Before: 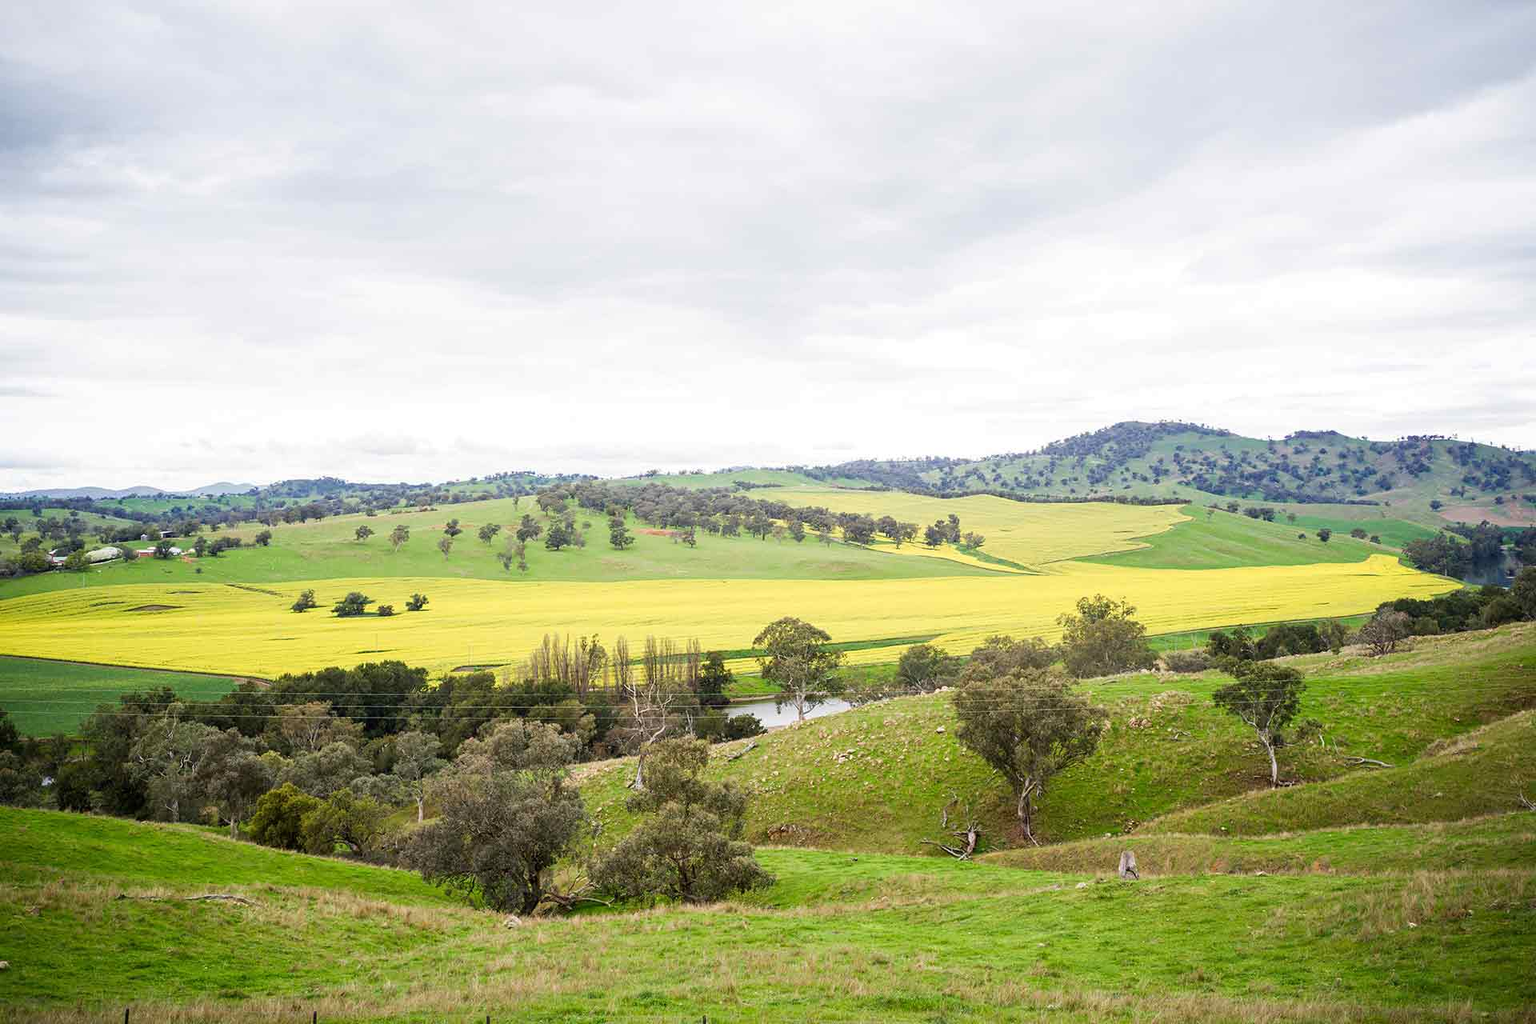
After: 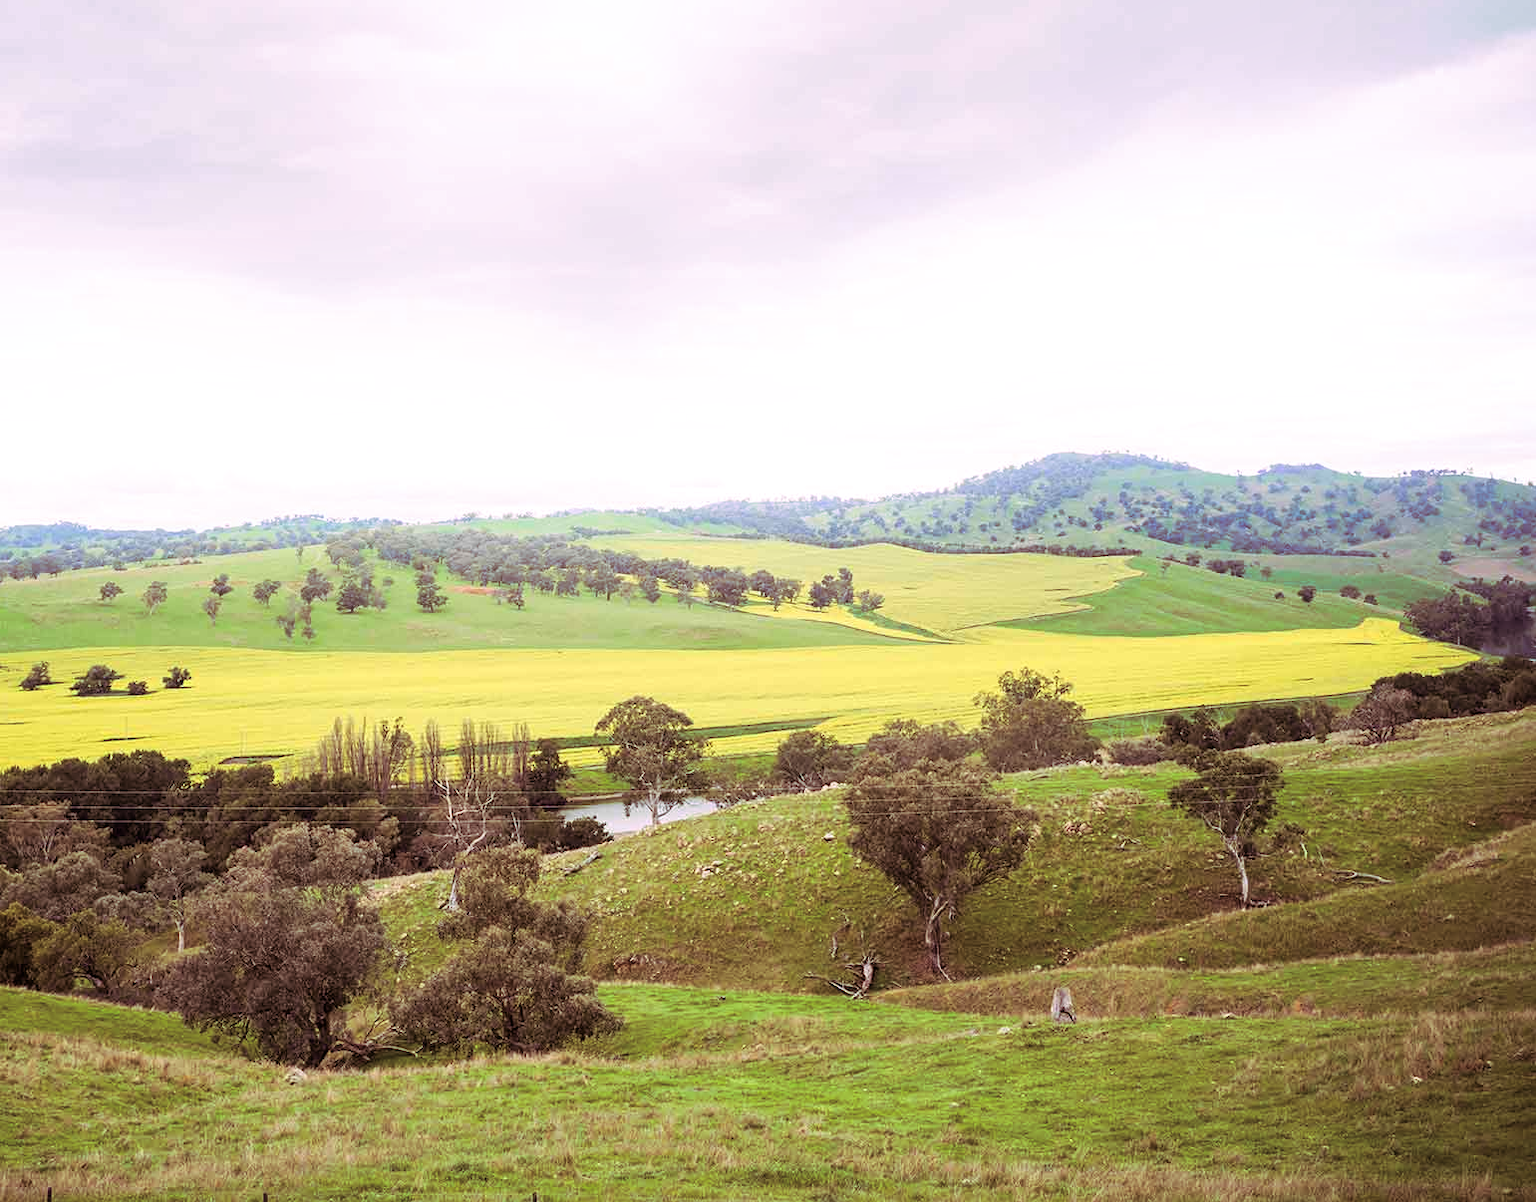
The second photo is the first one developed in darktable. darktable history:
white balance: emerald 1
crop and rotate: left 17.959%, top 5.771%, right 1.742%
bloom: size 13.65%, threshold 98.39%, strength 4.82%
split-toning: highlights › hue 298.8°, highlights › saturation 0.73, compress 41.76%
